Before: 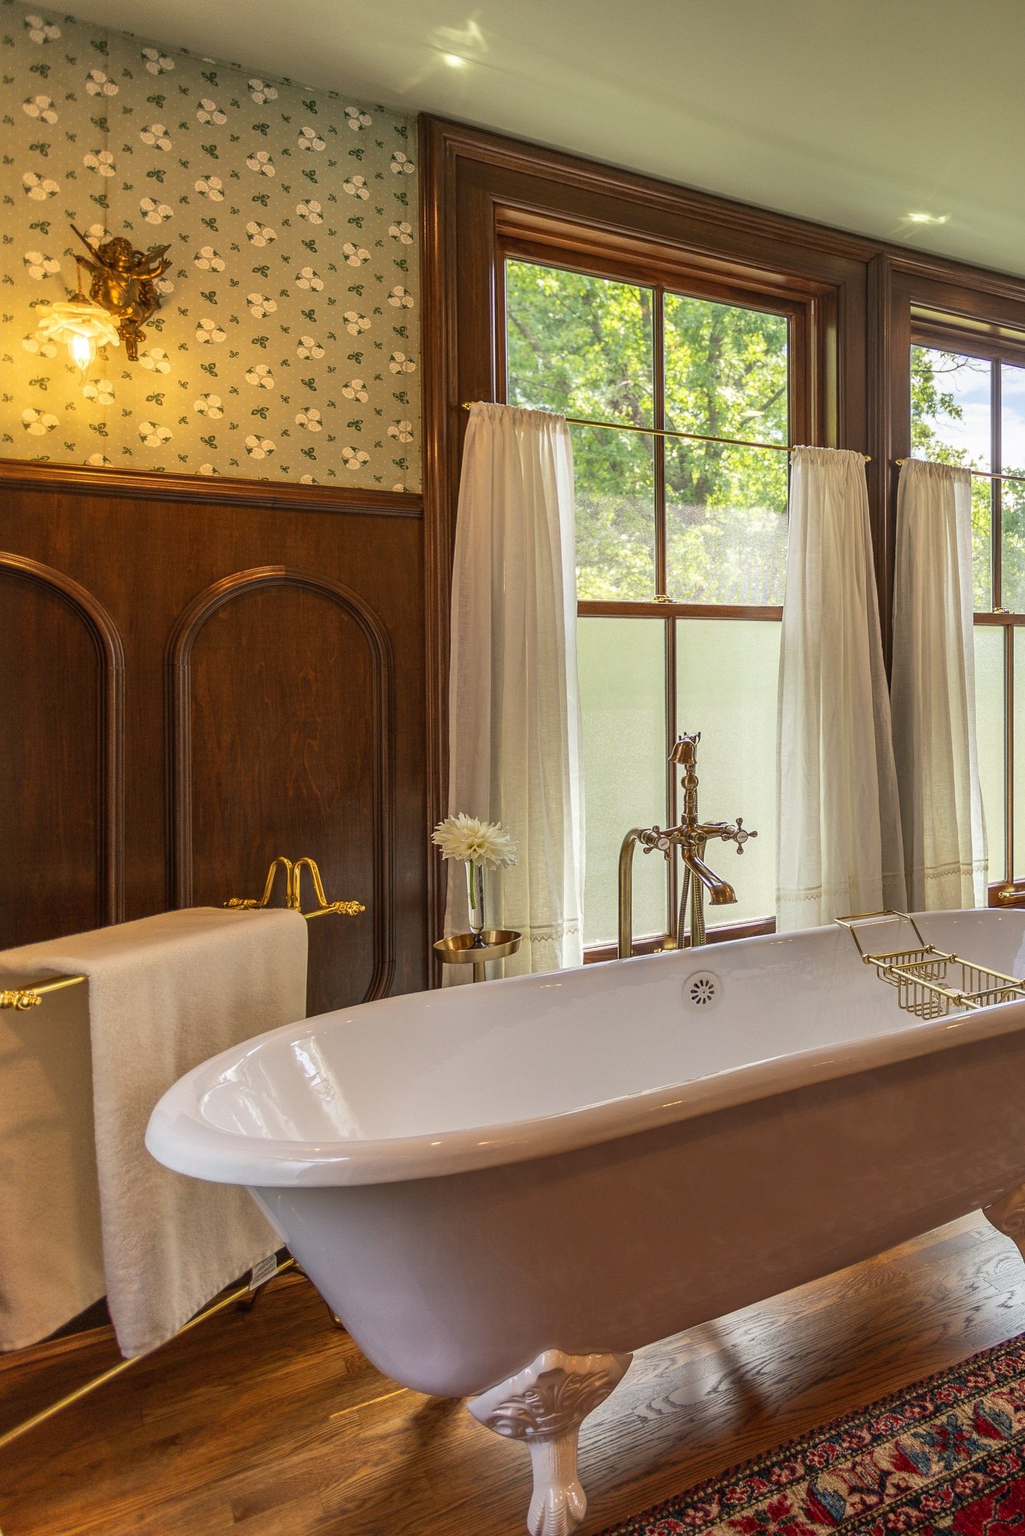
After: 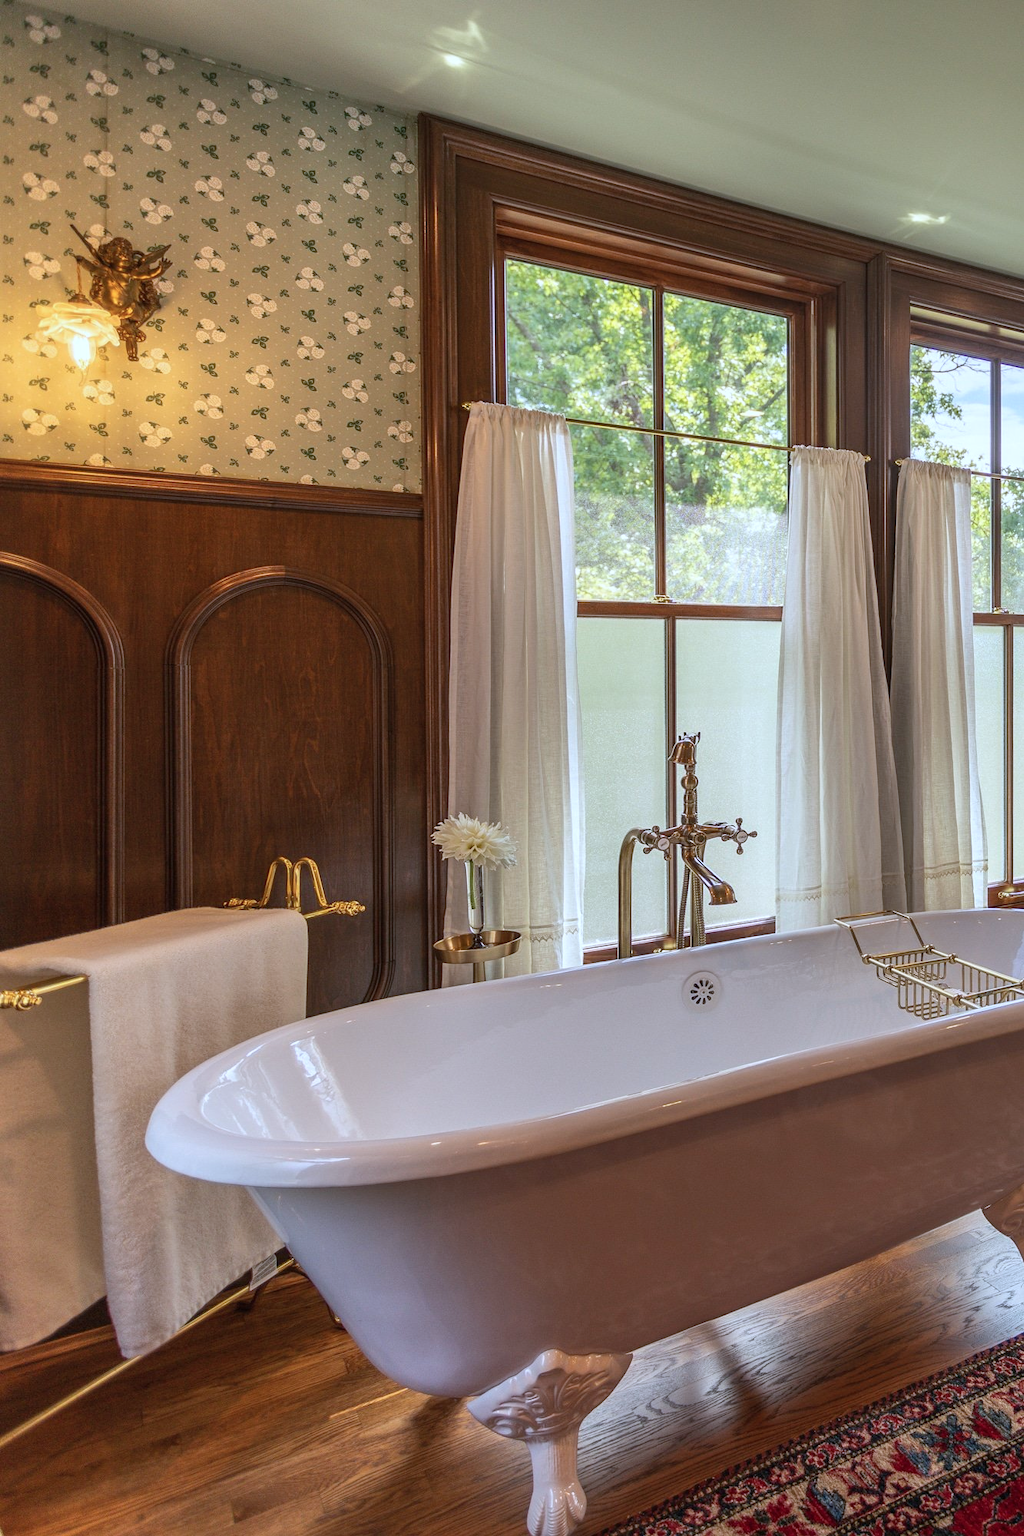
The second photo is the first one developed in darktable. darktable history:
color correction: highlights a* -2.13, highlights b* -18.17
